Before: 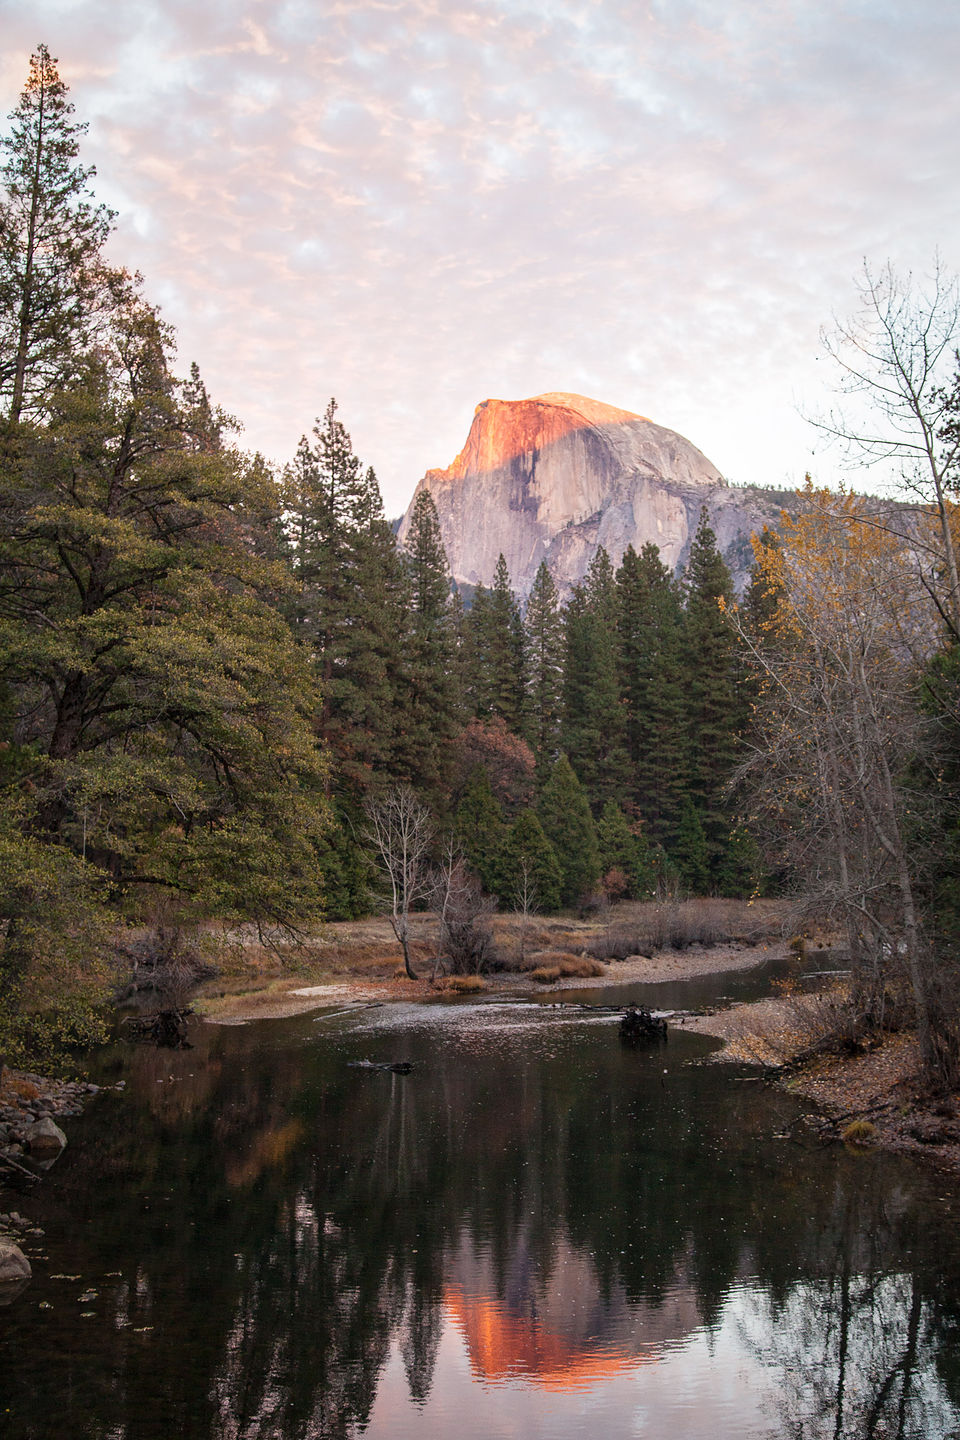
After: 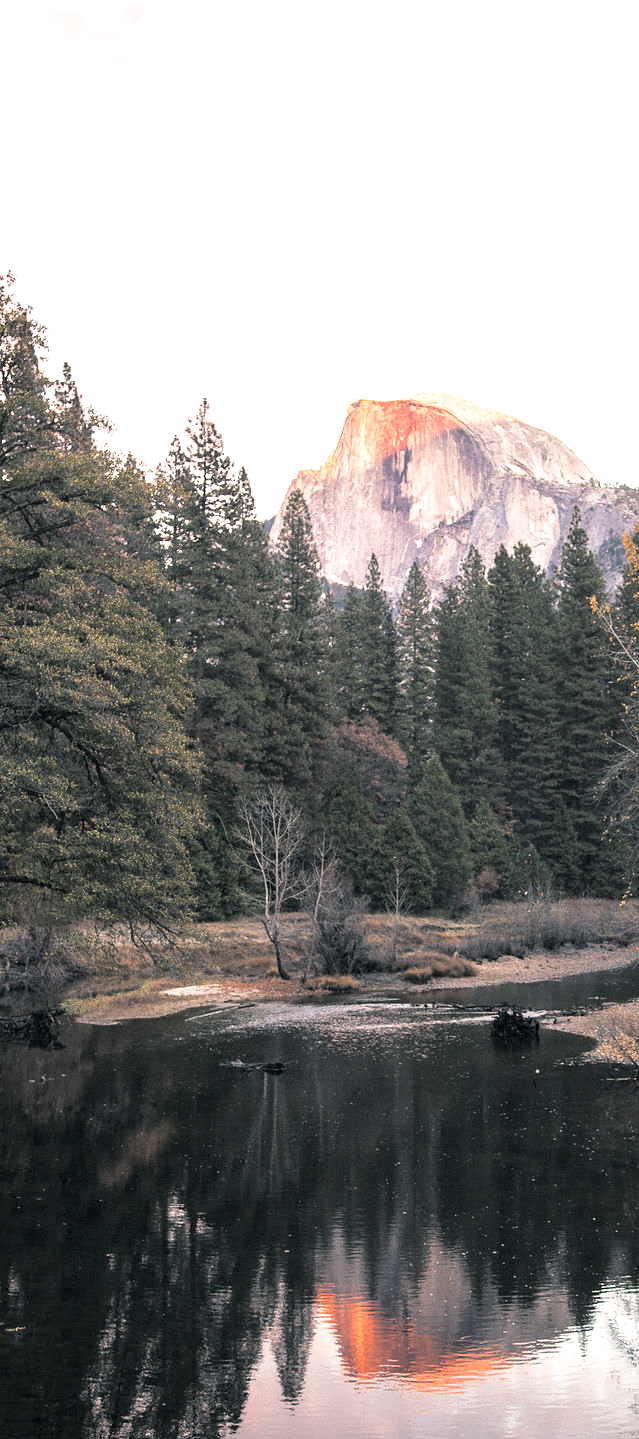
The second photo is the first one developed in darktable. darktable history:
crop and rotate: left 13.342%, right 19.991%
split-toning: shadows › hue 201.6°, shadows › saturation 0.16, highlights › hue 50.4°, highlights › saturation 0.2, balance -49.9
color correction: highlights a* 2.75, highlights b* 5, shadows a* -2.04, shadows b* -4.84, saturation 0.8
contrast brightness saturation: contrast 0.04, saturation 0.07
exposure: black level correction 0, exposure 0.7 EV, compensate exposure bias true, compensate highlight preservation false
